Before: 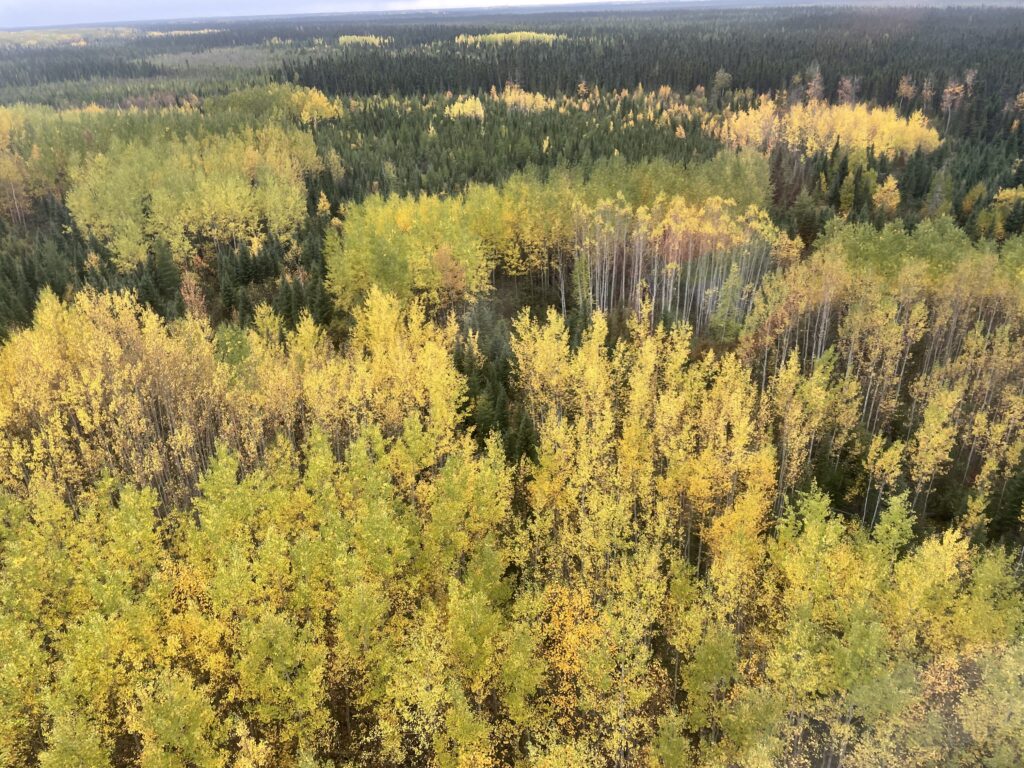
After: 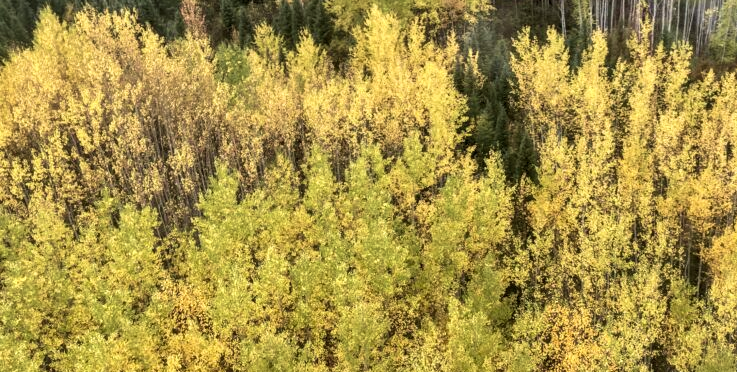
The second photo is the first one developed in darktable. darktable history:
rgb curve: curves: ch0 [(0, 0) (0.078, 0.051) (0.929, 0.956) (1, 1)], compensate middle gray true
velvia: on, module defaults
crop: top 36.498%, right 27.964%, bottom 14.995%
local contrast: on, module defaults
